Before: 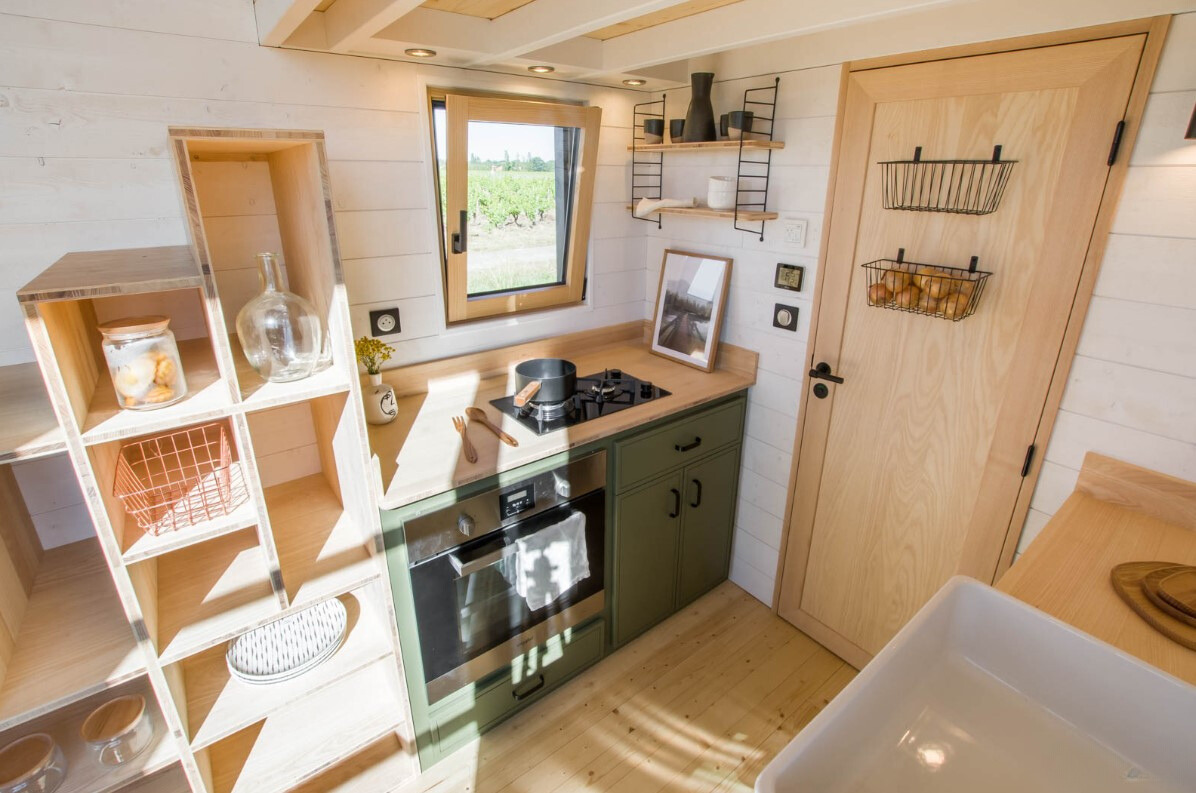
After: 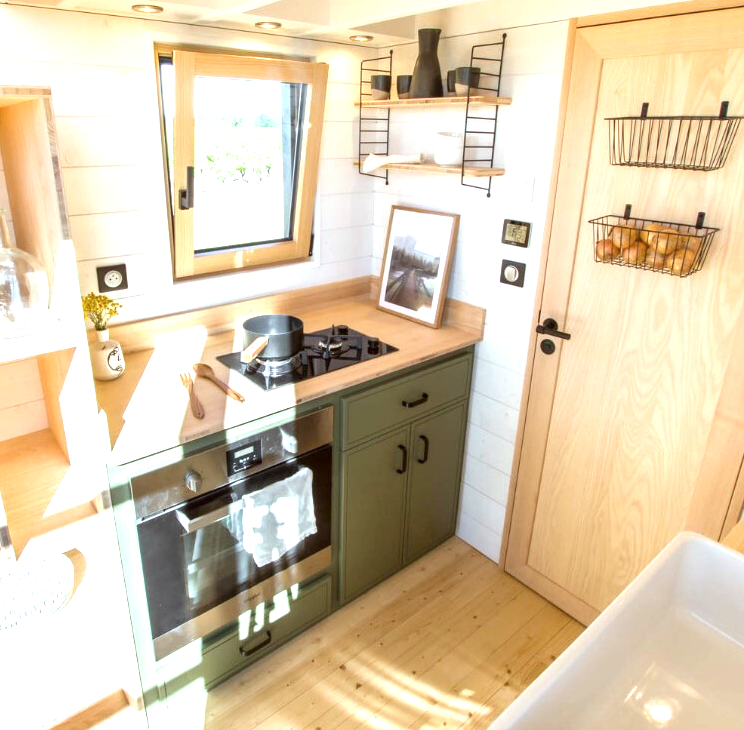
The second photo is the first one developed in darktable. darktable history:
crop and rotate: left 22.879%, top 5.622%, right 14.897%, bottom 2.268%
color correction: highlights a* -4.89, highlights b* -3.94, shadows a* 4.24, shadows b* 4.07
exposure: black level correction 0, exposure 1.125 EV, compensate highlight preservation false
